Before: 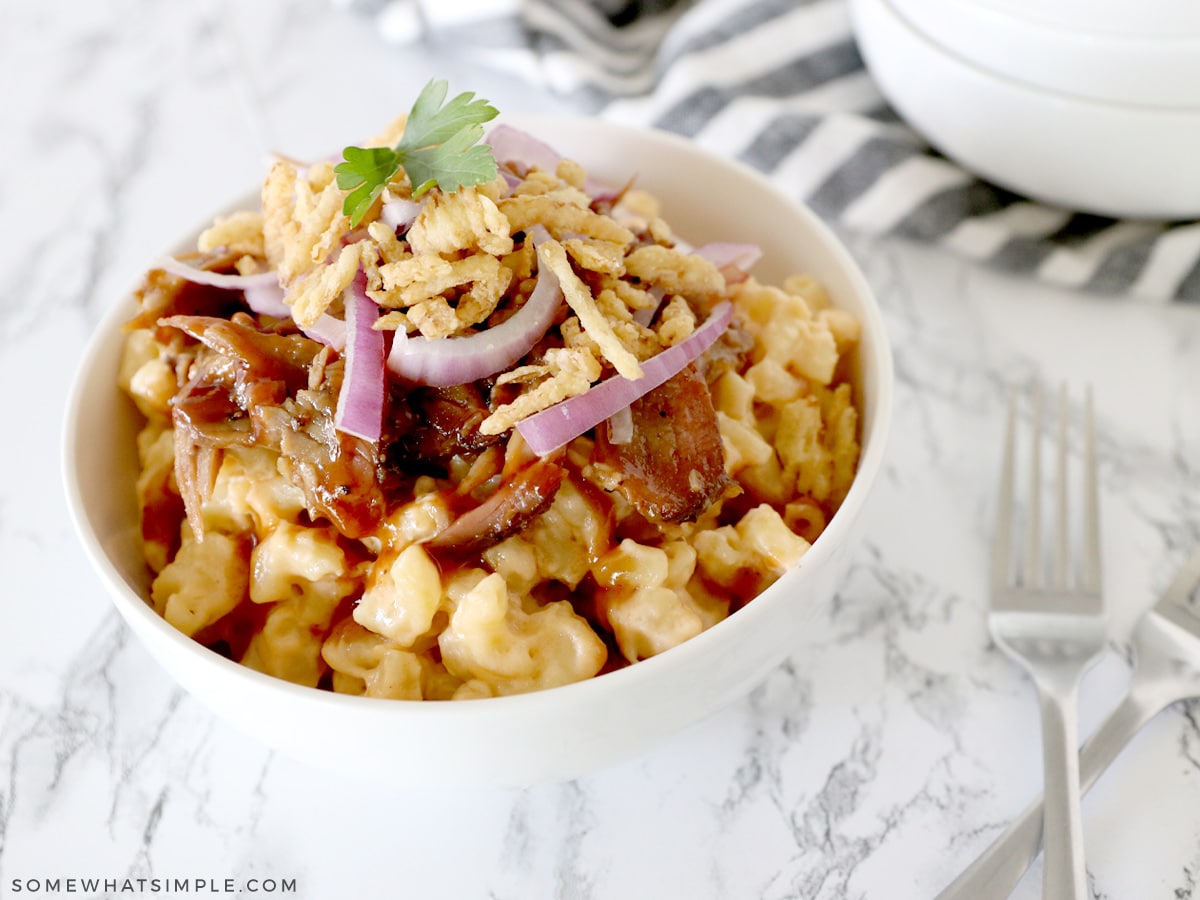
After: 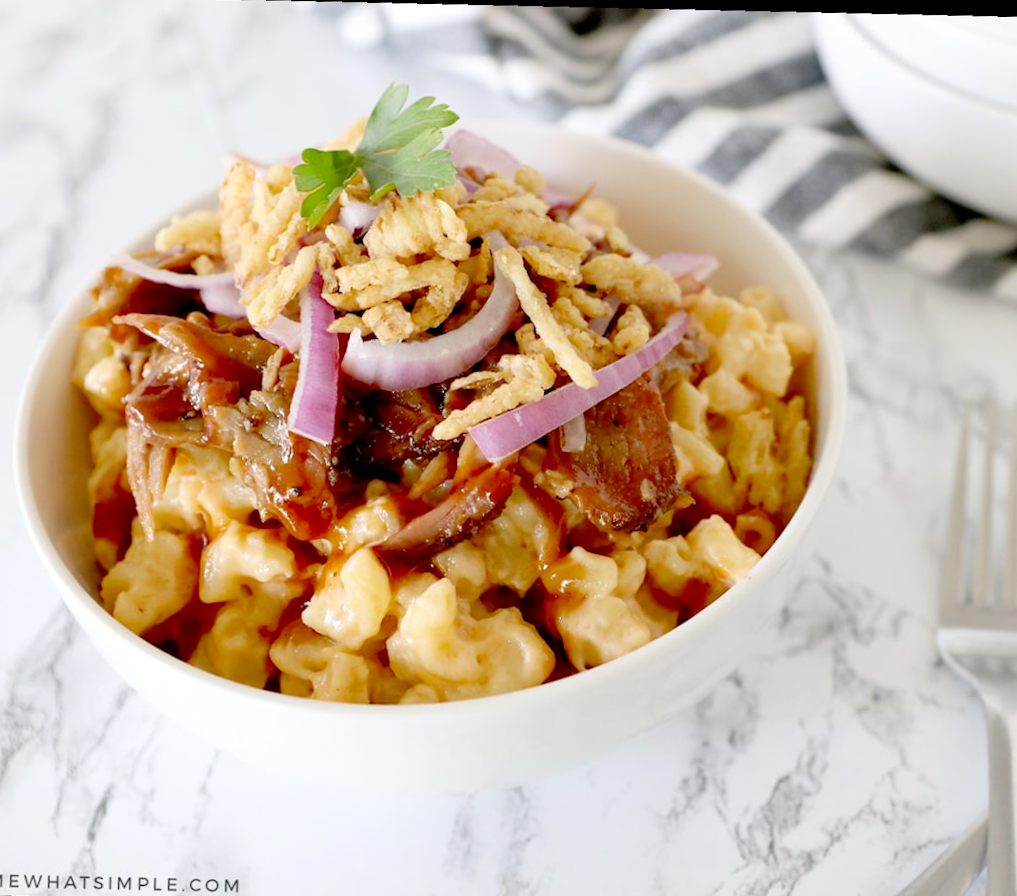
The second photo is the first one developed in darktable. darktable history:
exposure: exposure 0 EV, compensate highlight preservation false
rotate and perspective: rotation 2.27°, automatic cropping off
color contrast: green-magenta contrast 1.1, blue-yellow contrast 1.1, unbound 0
crop and rotate: angle 1°, left 4.281%, top 0.642%, right 11.383%, bottom 2.486%
